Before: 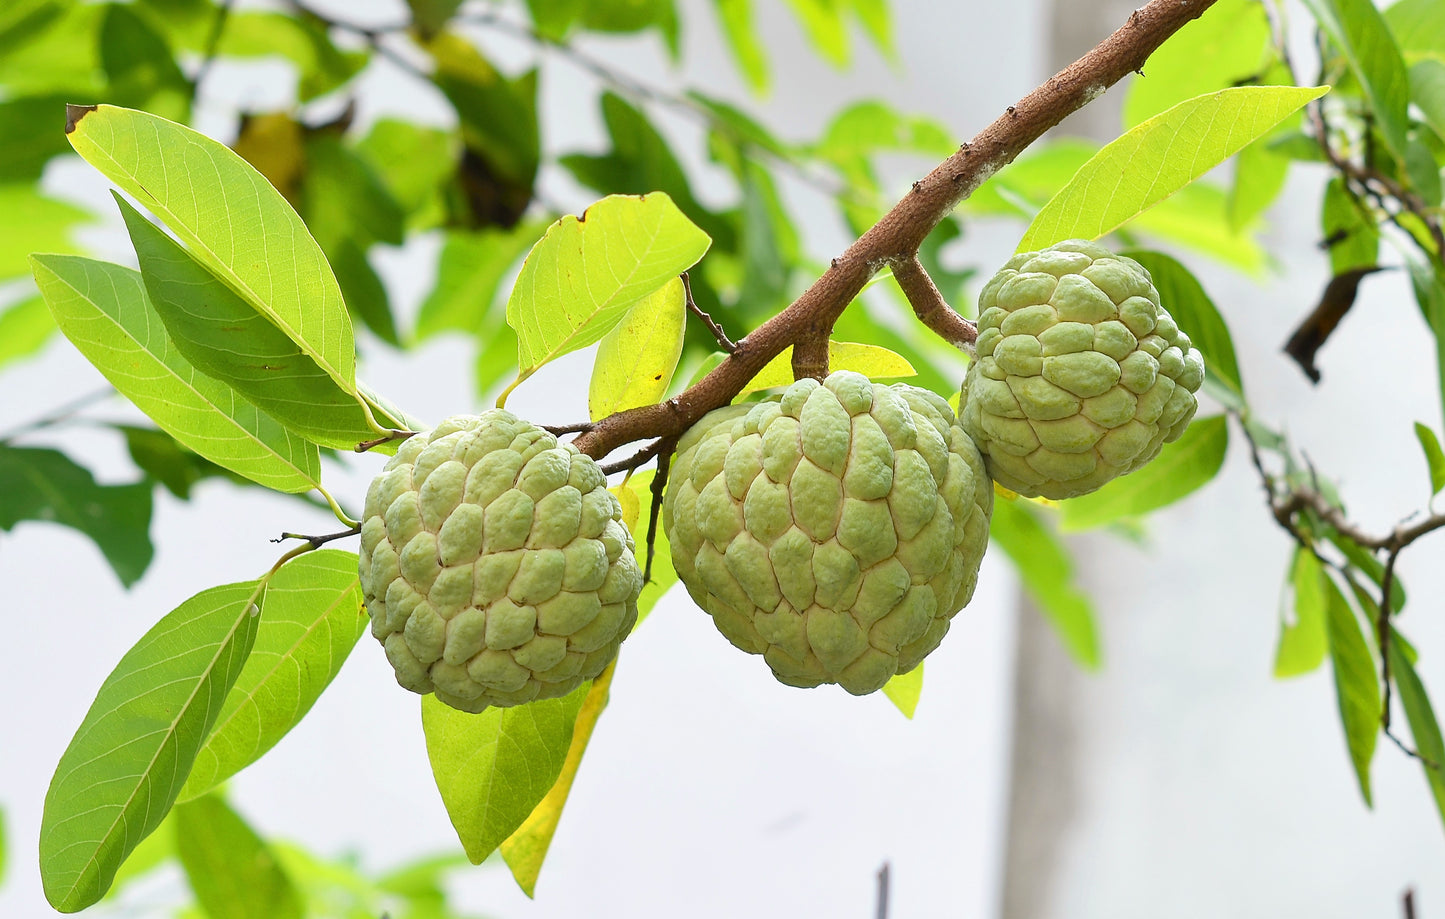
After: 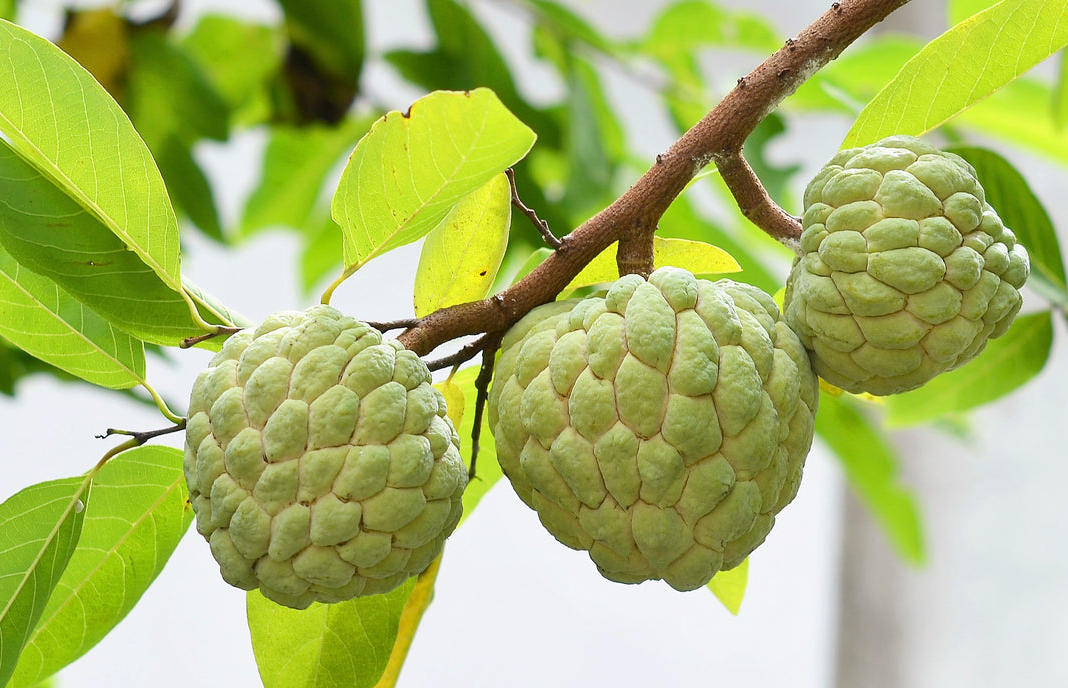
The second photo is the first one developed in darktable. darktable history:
crop and rotate: left 12.177%, top 11.384%, right 13.878%, bottom 13.683%
